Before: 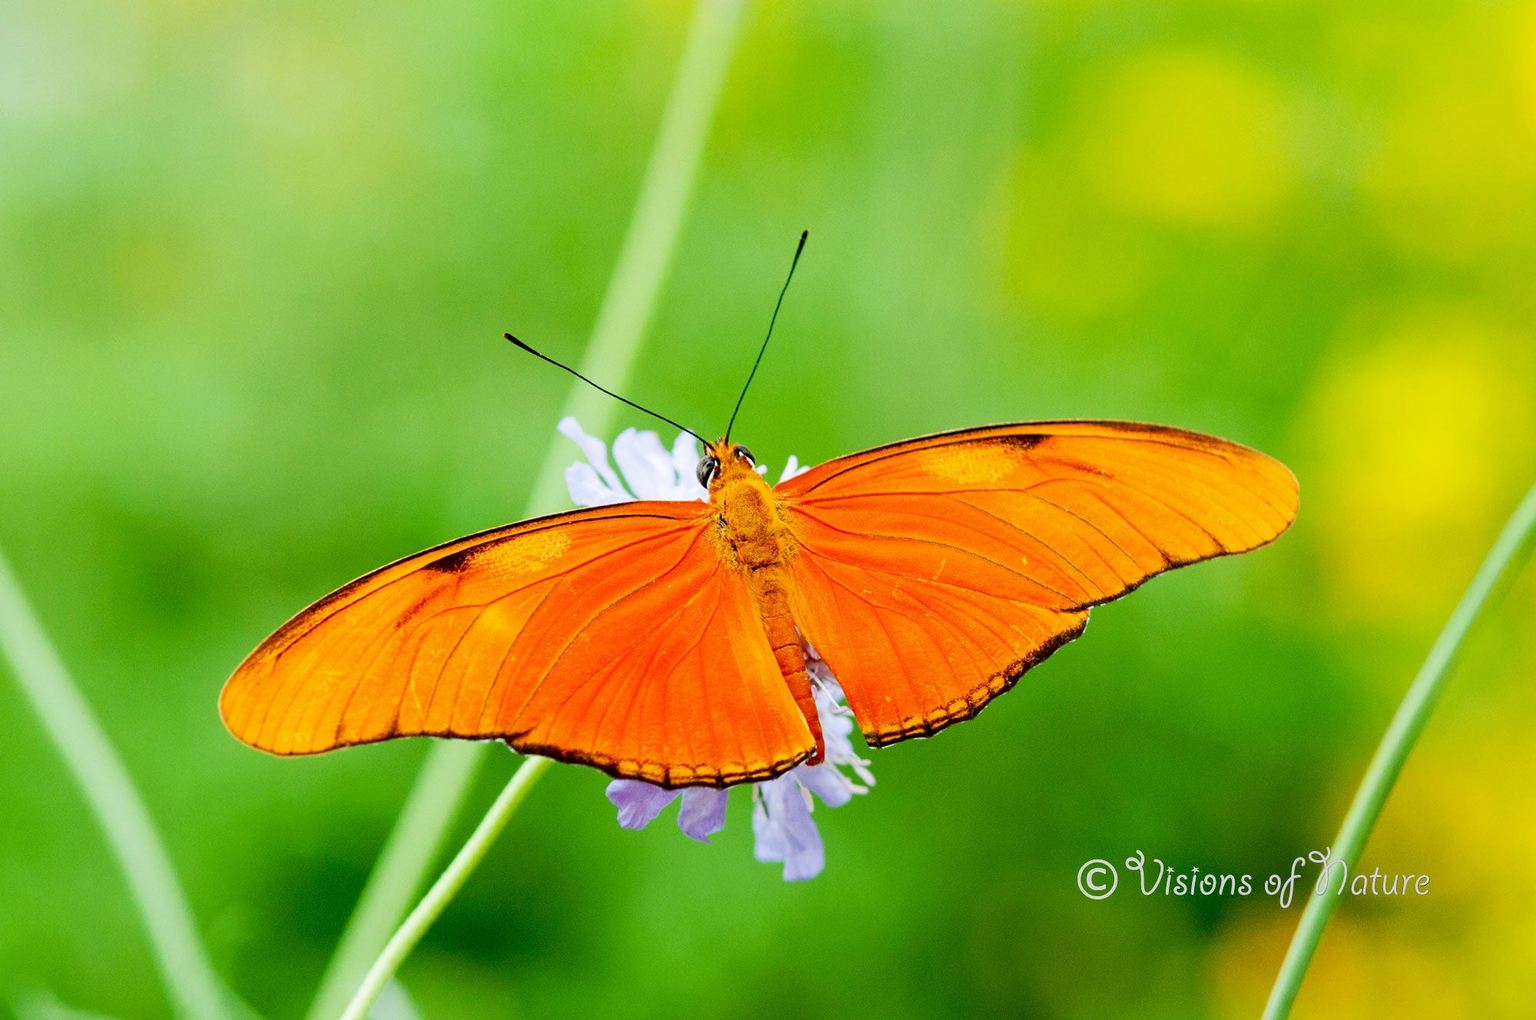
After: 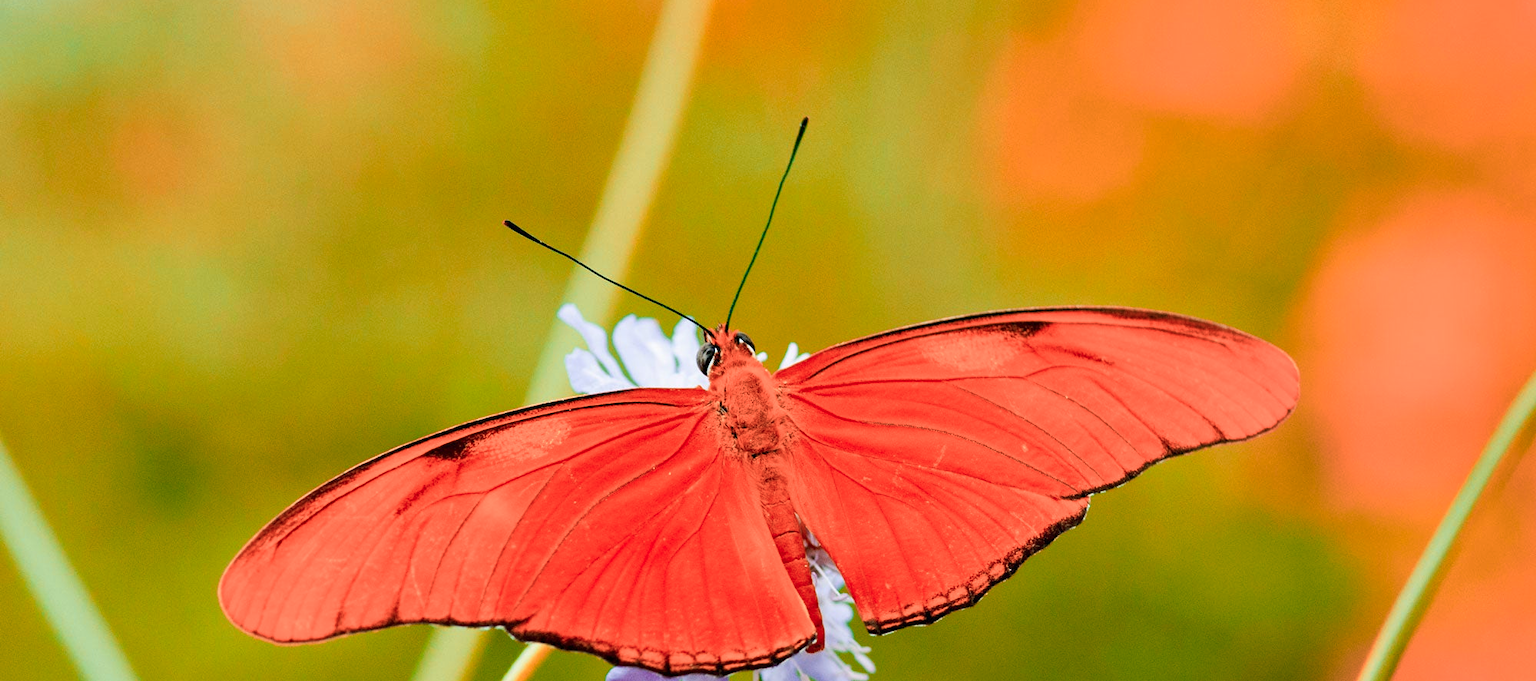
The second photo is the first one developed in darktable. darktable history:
shadows and highlights: low approximation 0.01, soften with gaussian
crop: top 11.14%, bottom 21.934%
color zones: curves: ch2 [(0, 0.5) (0.084, 0.497) (0.323, 0.335) (0.4, 0.497) (1, 0.5)]
